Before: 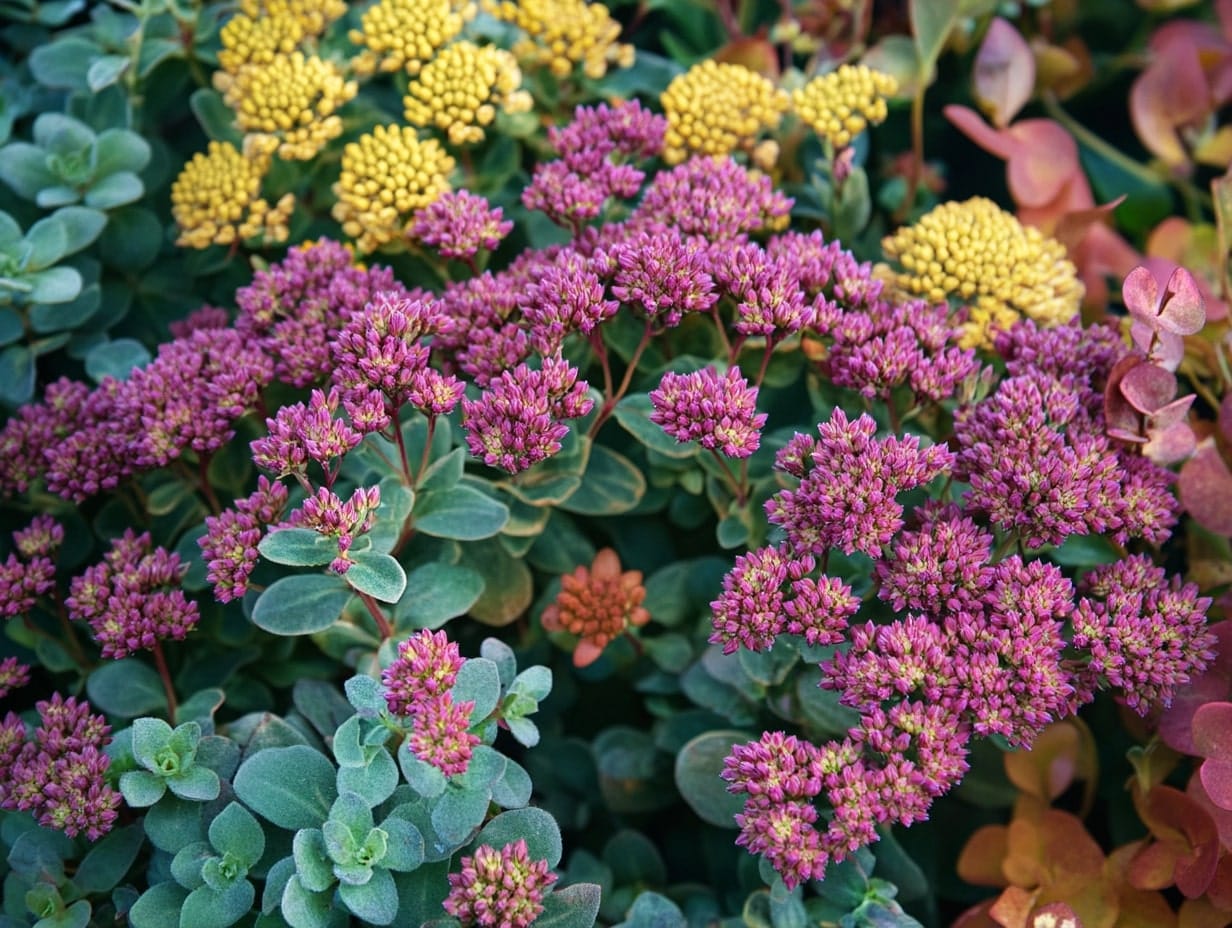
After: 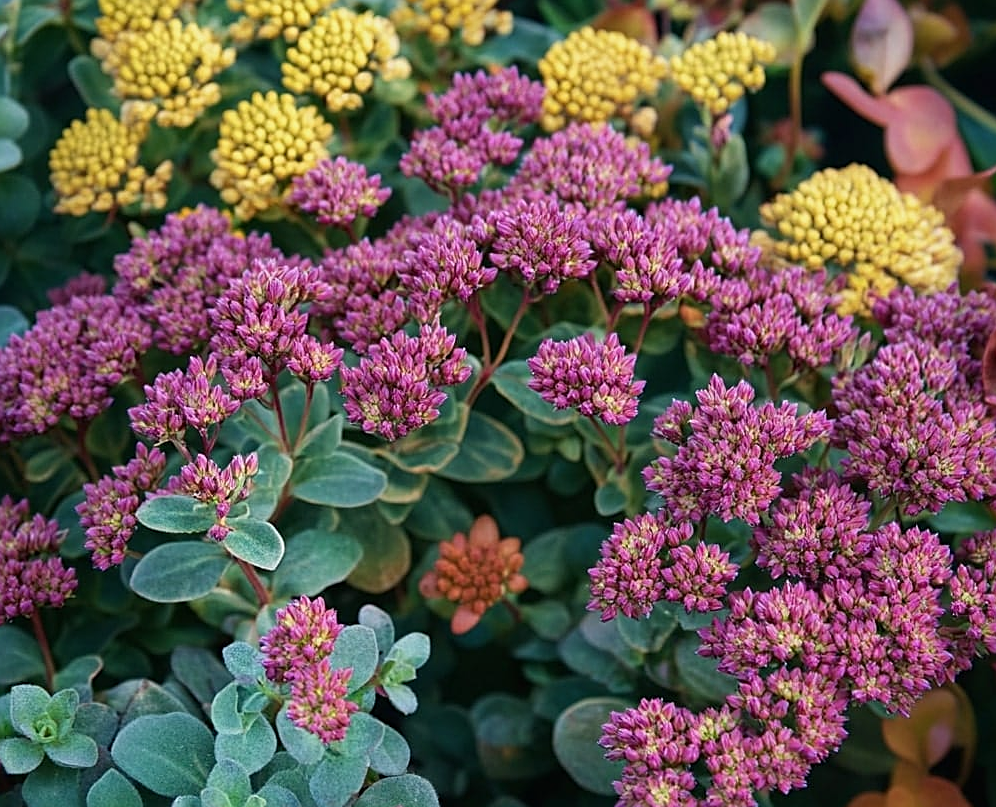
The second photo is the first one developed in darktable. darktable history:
sharpen: on, module defaults
crop: left 9.924%, top 3.564%, right 9.228%, bottom 9.408%
exposure: exposure -0.148 EV, compensate highlight preservation false
